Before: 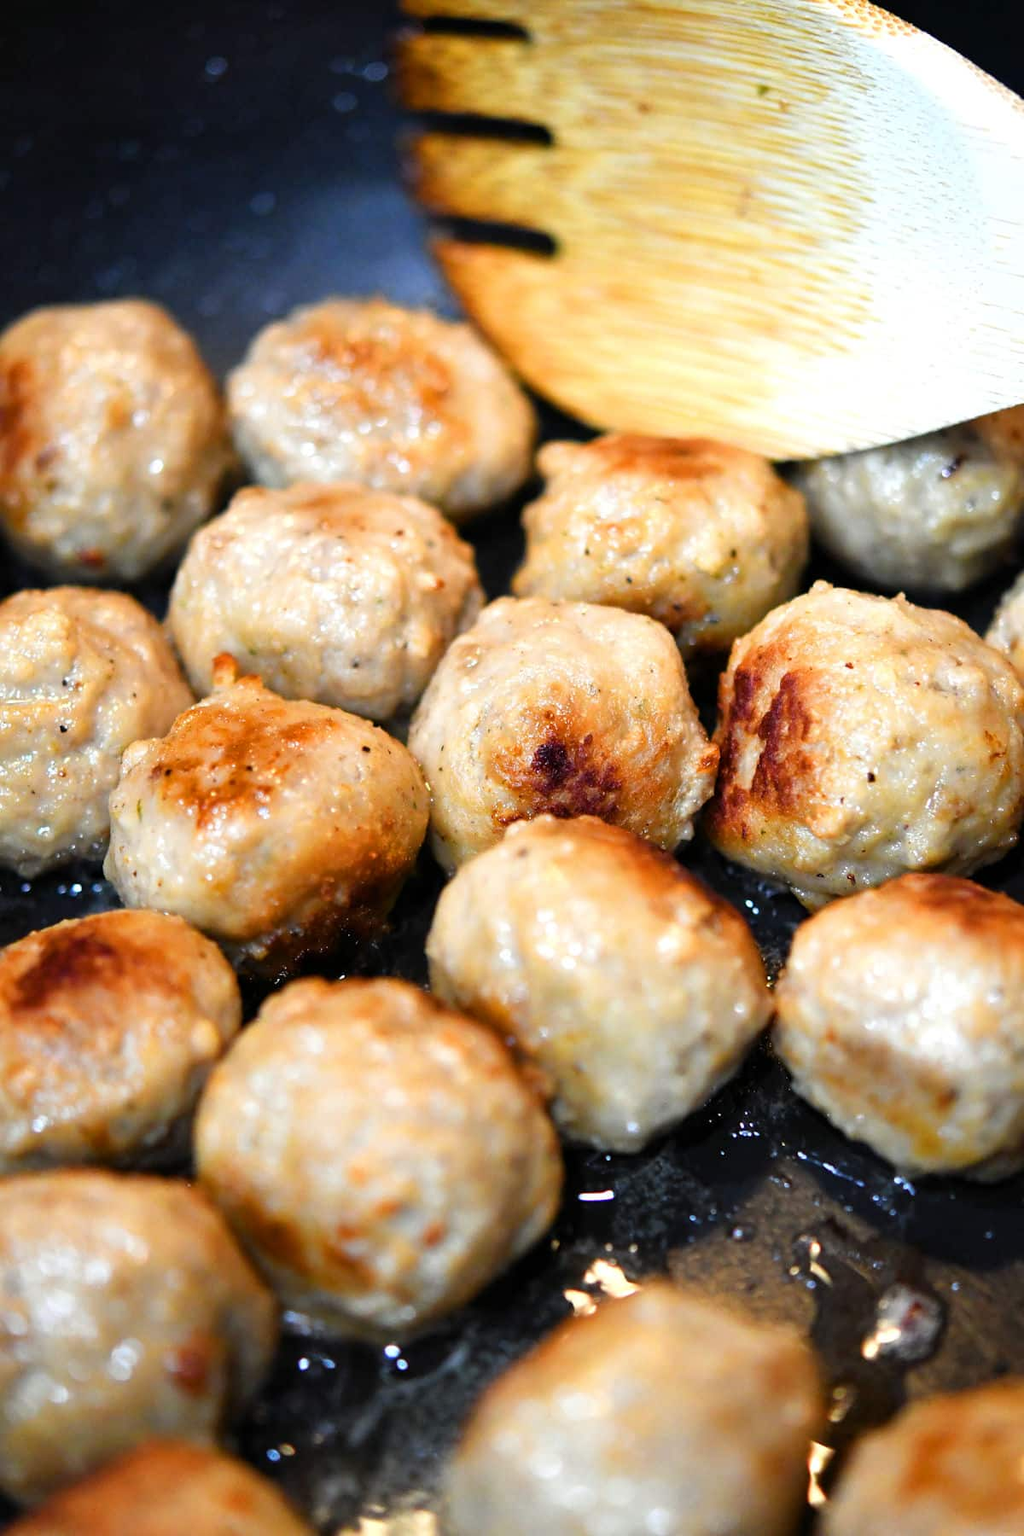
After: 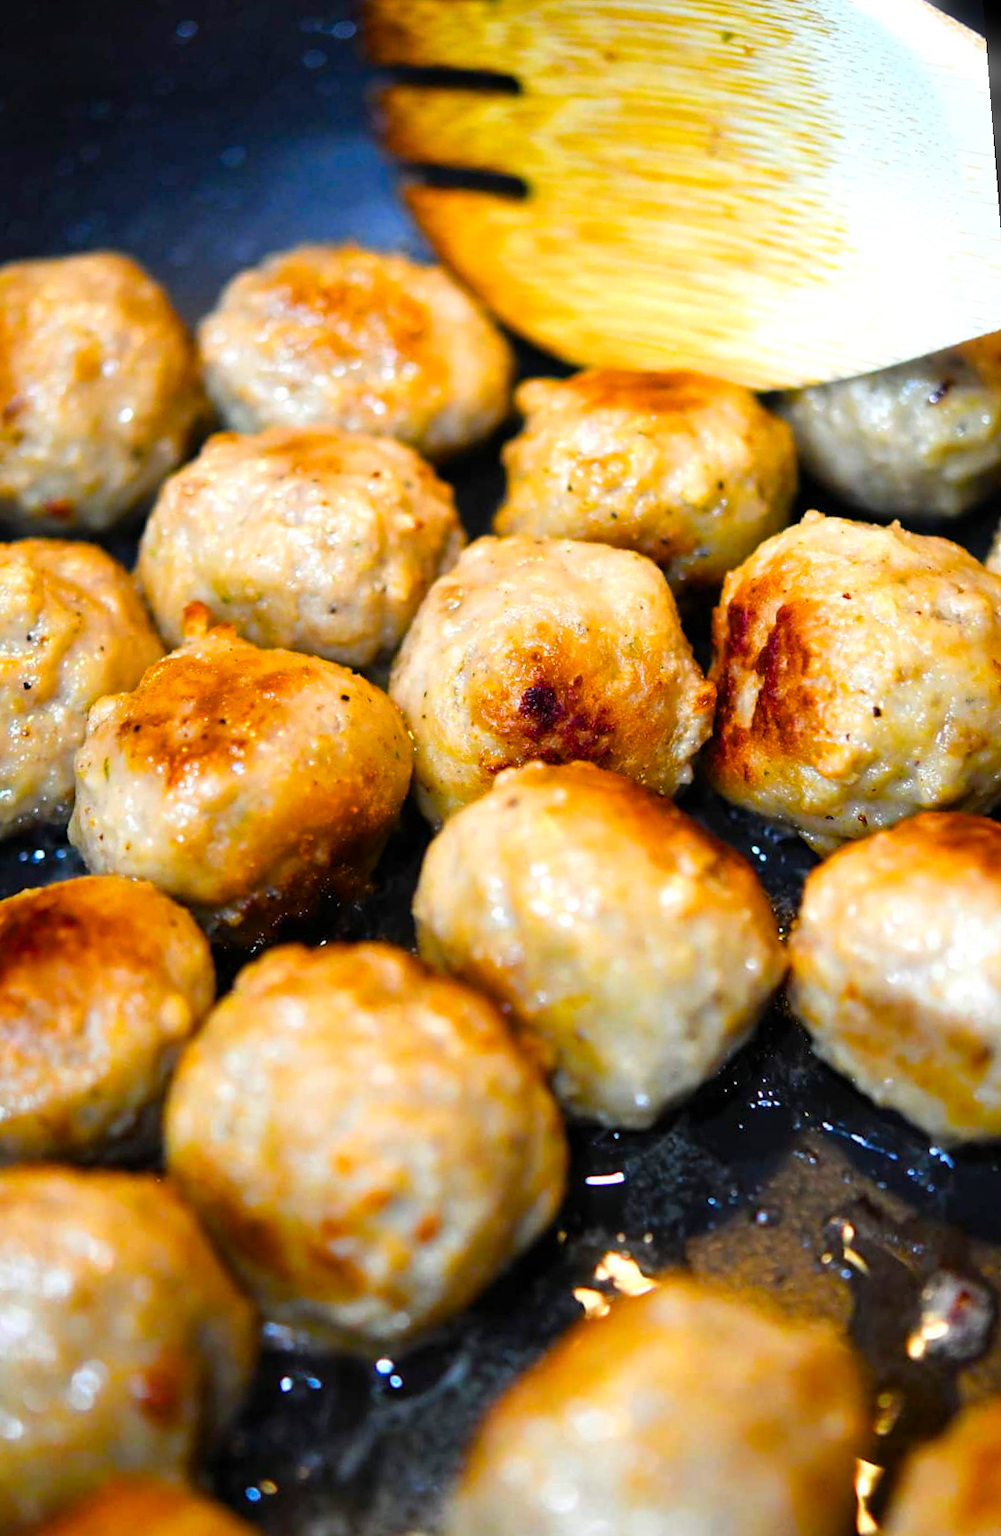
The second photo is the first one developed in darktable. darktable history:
bloom: size 3%, threshold 100%, strength 0%
rotate and perspective: rotation -1.68°, lens shift (vertical) -0.146, crop left 0.049, crop right 0.912, crop top 0.032, crop bottom 0.96
color balance rgb: linear chroma grading › global chroma 15%, perceptual saturation grading › global saturation 30%
